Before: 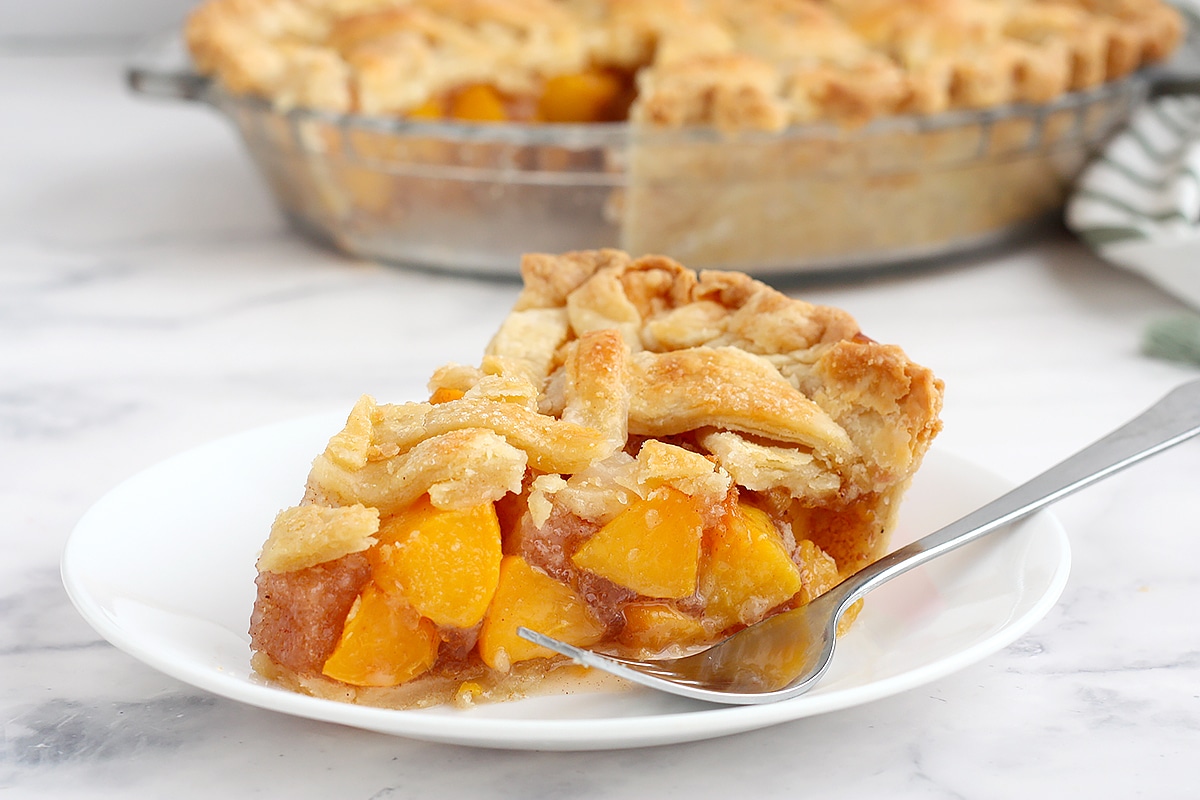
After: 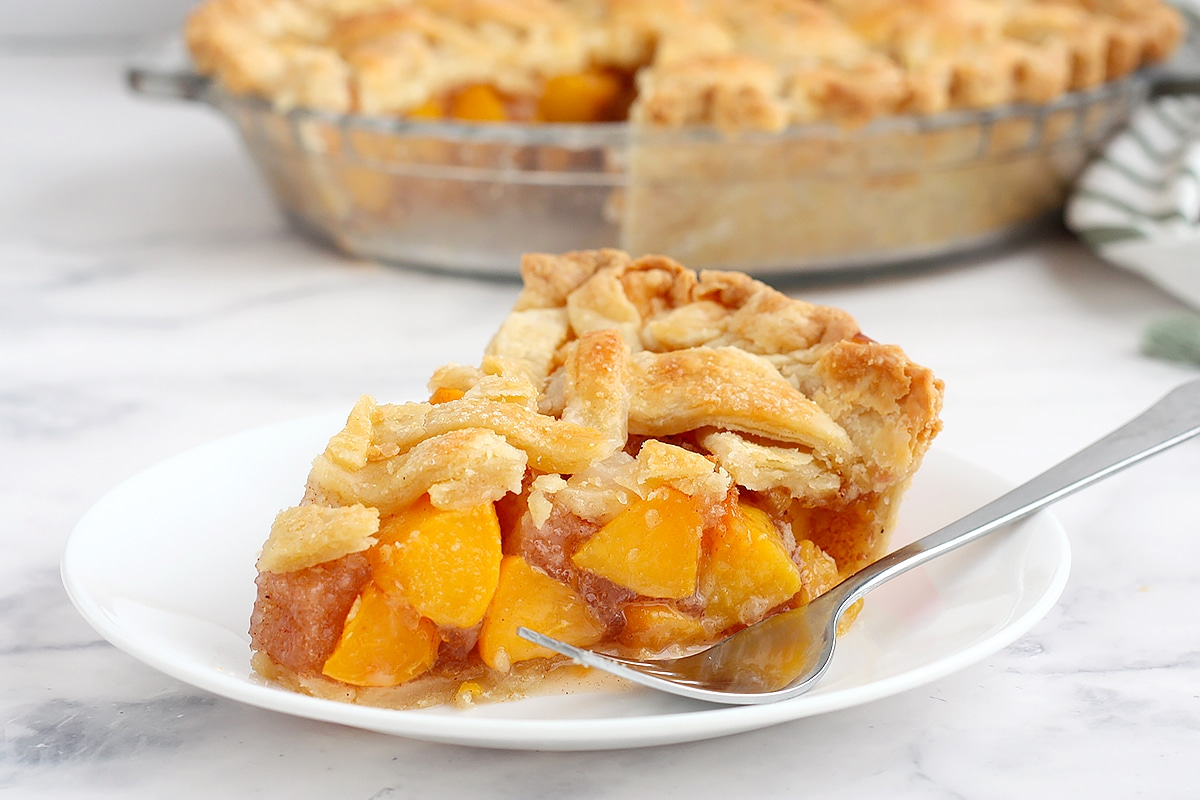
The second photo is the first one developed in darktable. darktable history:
rotate and perspective: automatic cropping original format, crop left 0, crop top 0
levels: levels [0.018, 0.493, 1]
